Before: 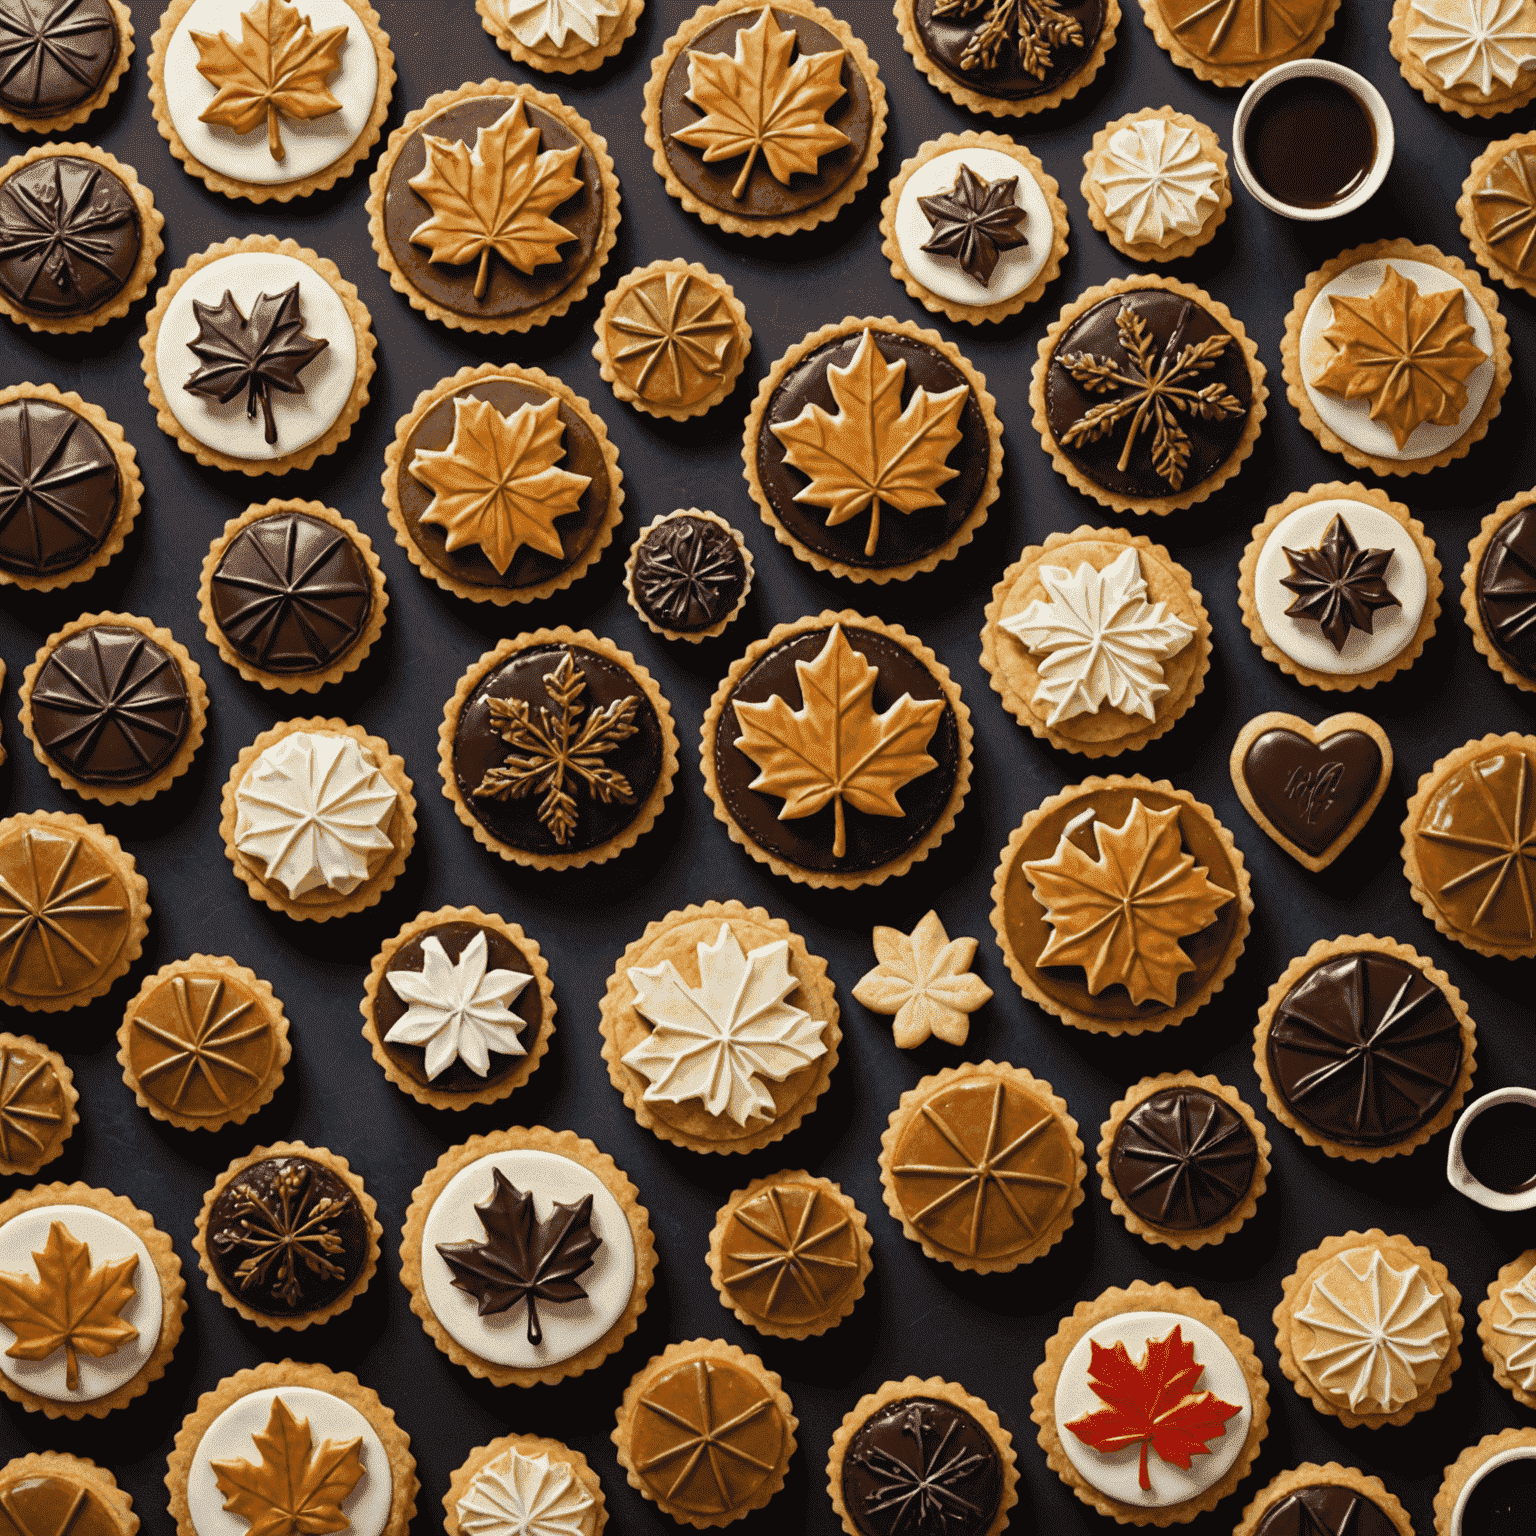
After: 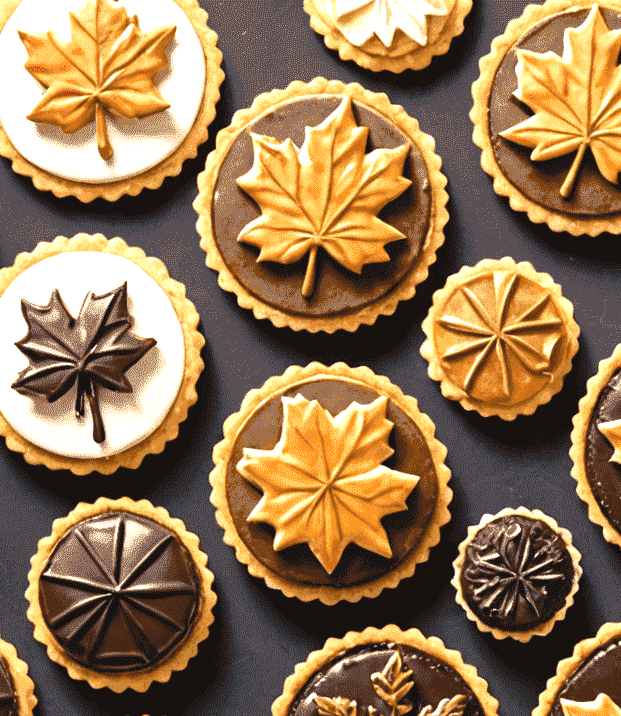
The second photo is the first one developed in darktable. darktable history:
exposure: black level correction 0, exposure 1 EV, compensate highlight preservation false
contrast brightness saturation: contrast 0.081, saturation 0.02
tone curve: curves: ch0 [(0, 0) (0.003, 0.003) (0.011, 0.011) (0.025, 0.024) (0.044, 0.043) (0.069, 0.068) (0.1, 0.098) (0.136, 0.133) (0.177, 0.174) (0.224, 0.22) (0.277, 0.272) (0.335, 0.329) (0.399, 0.391) (0.468, 0.459) (0.543, 0.545) (0.623, 0.625) (0.709, 0.711) (0.801, 0.802) (0.898, 0.898) (1, 1)], color space Lab, independent channels, preserve colors none
crop and rotate: left 11.208%, top 0.066%, right 48.319%, bottom 53.298%
